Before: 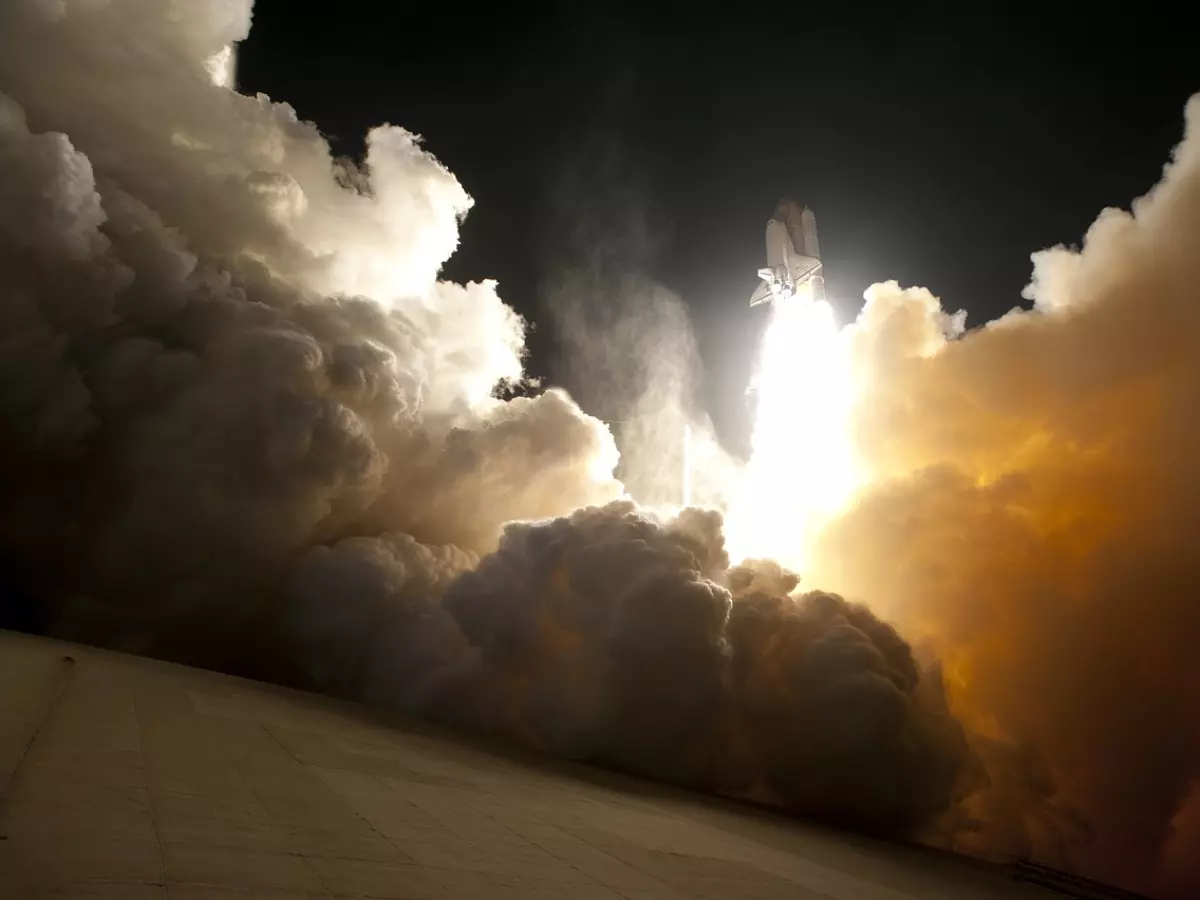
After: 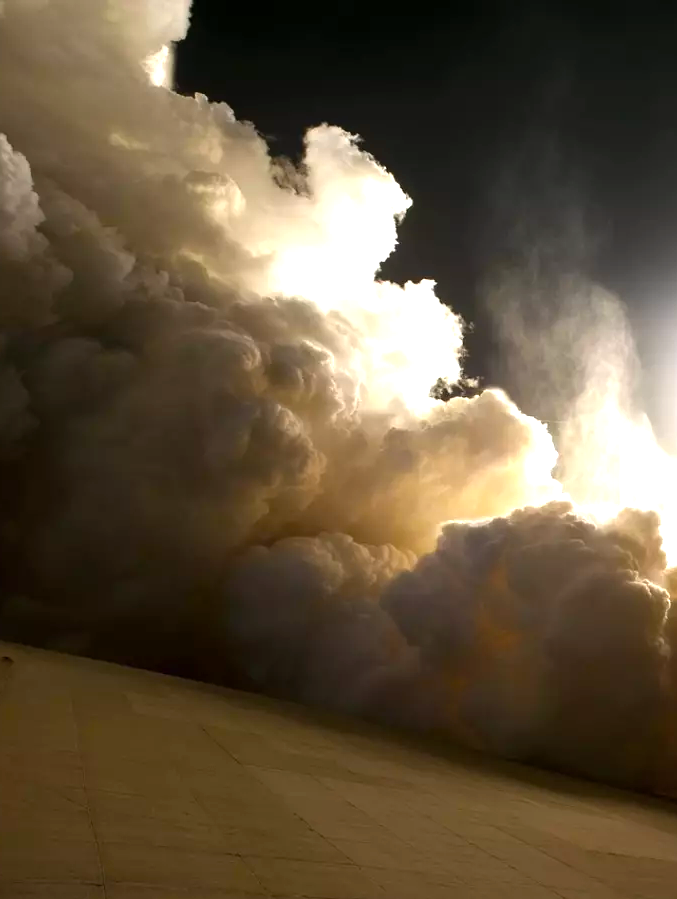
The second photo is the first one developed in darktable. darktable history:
color balance rgb: perceptual saturation grading › global saturation 25.383%, perceptual brilliance grading › global brilliance 17.564%, global vibrance 10.012%
crop: left 5.241%, right 38.289%
